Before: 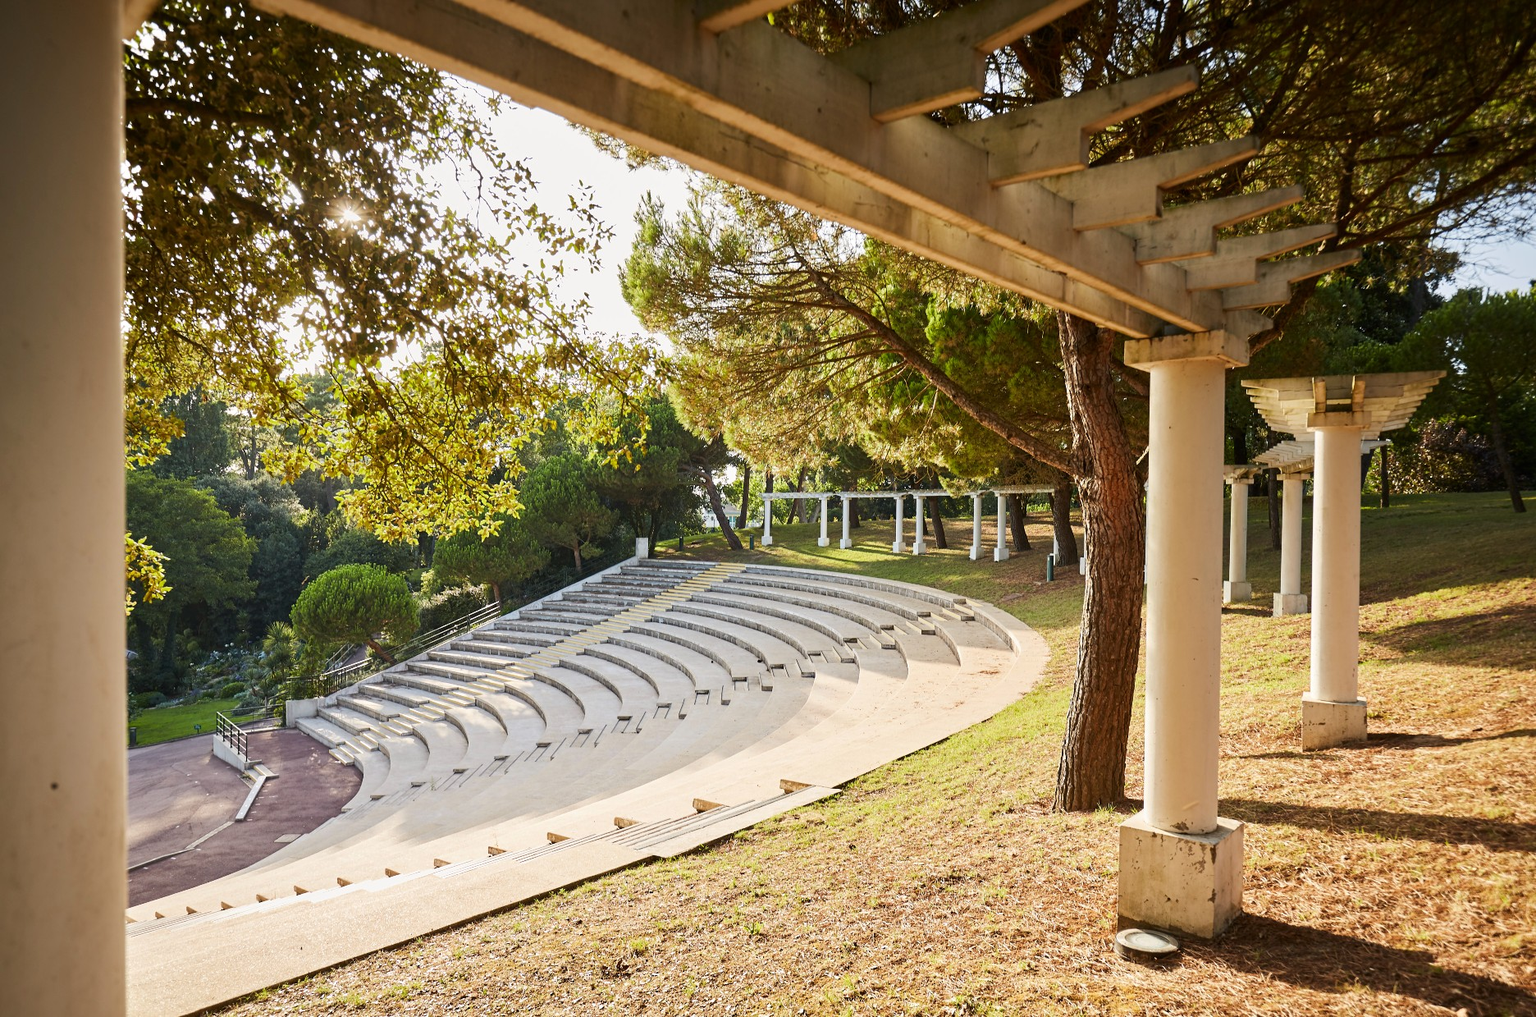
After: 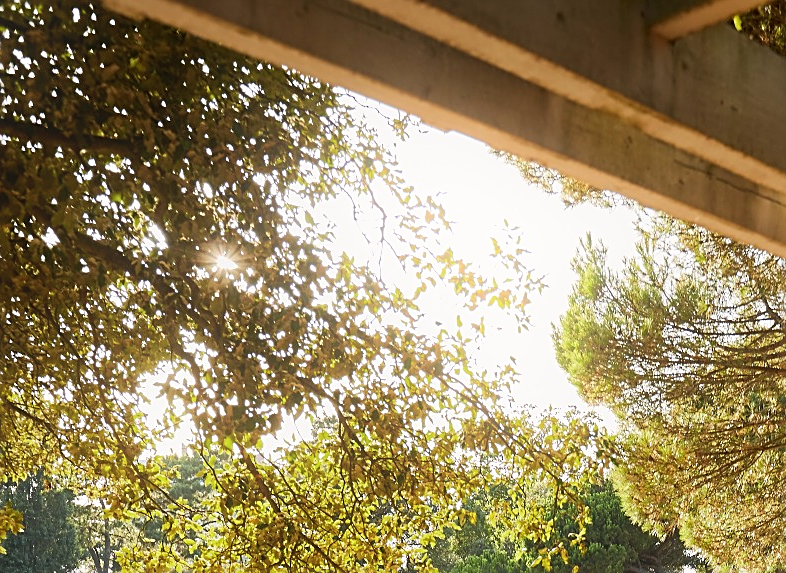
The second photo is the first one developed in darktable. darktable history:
sharpen: on, module defaults
white balance: emerald 1
crop and rotate: left 10.817%, top 0.062%, right 47.194%, bottom 53.626%
bloom: size 9%, threshold 100%, strength 7%
